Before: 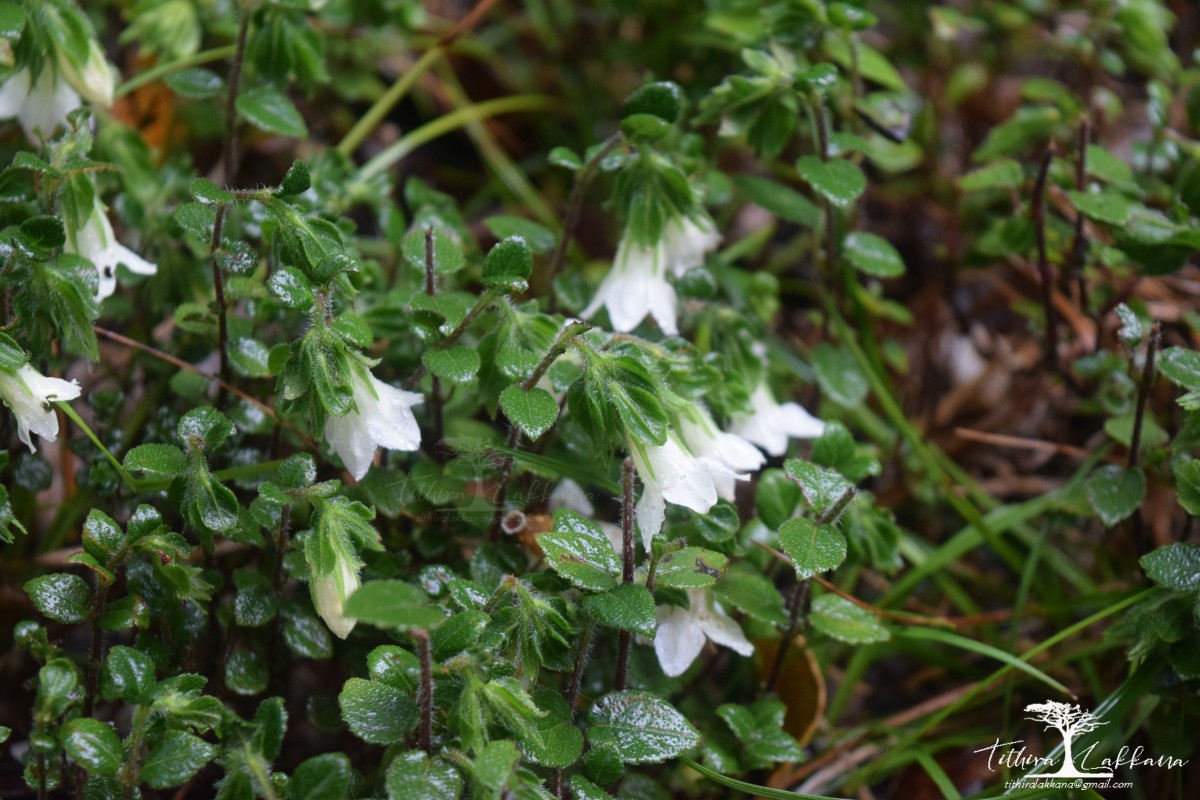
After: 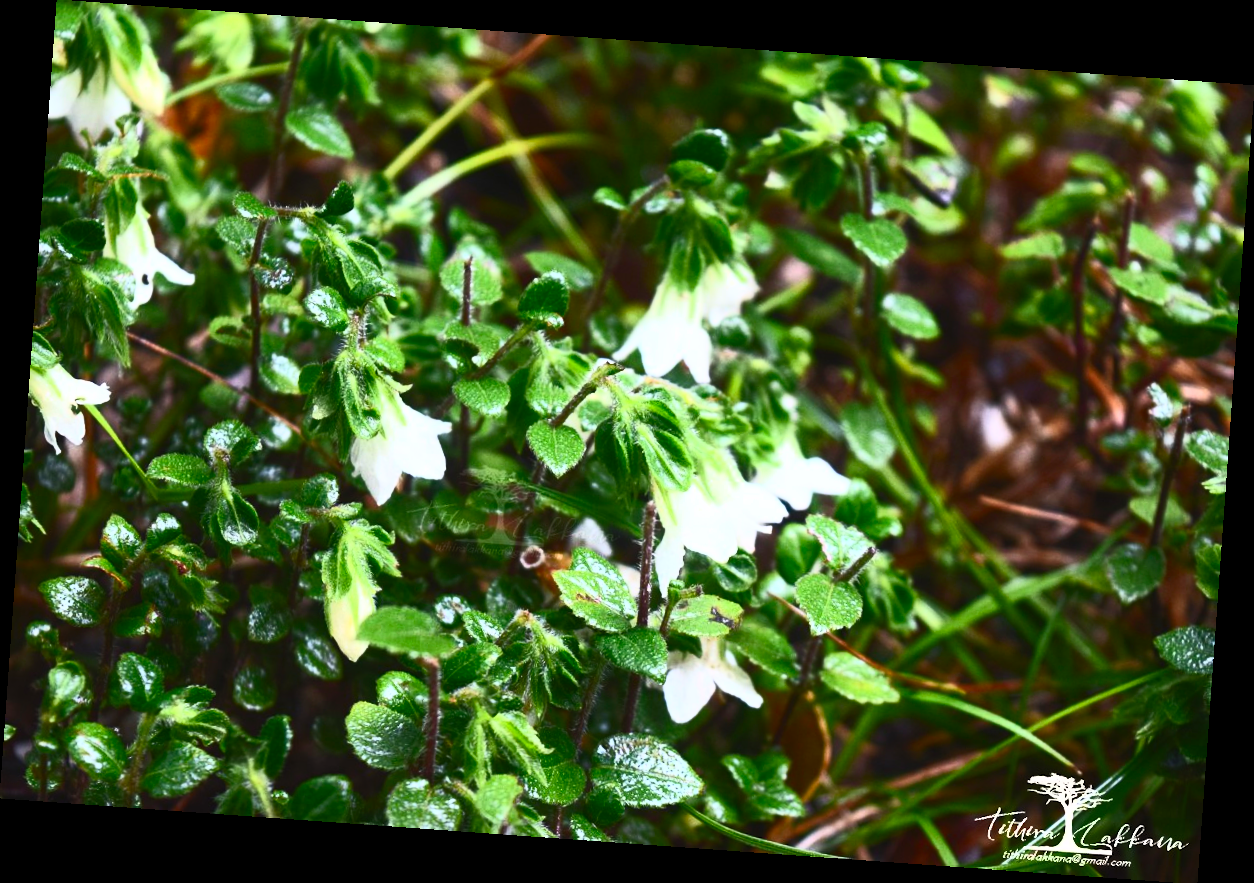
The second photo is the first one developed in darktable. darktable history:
contrast brightness saturation: contrast 0.83, brightness 0.59, saturation 0.59
rotate and perspective: rotation 4.1°, automatic cropping off
